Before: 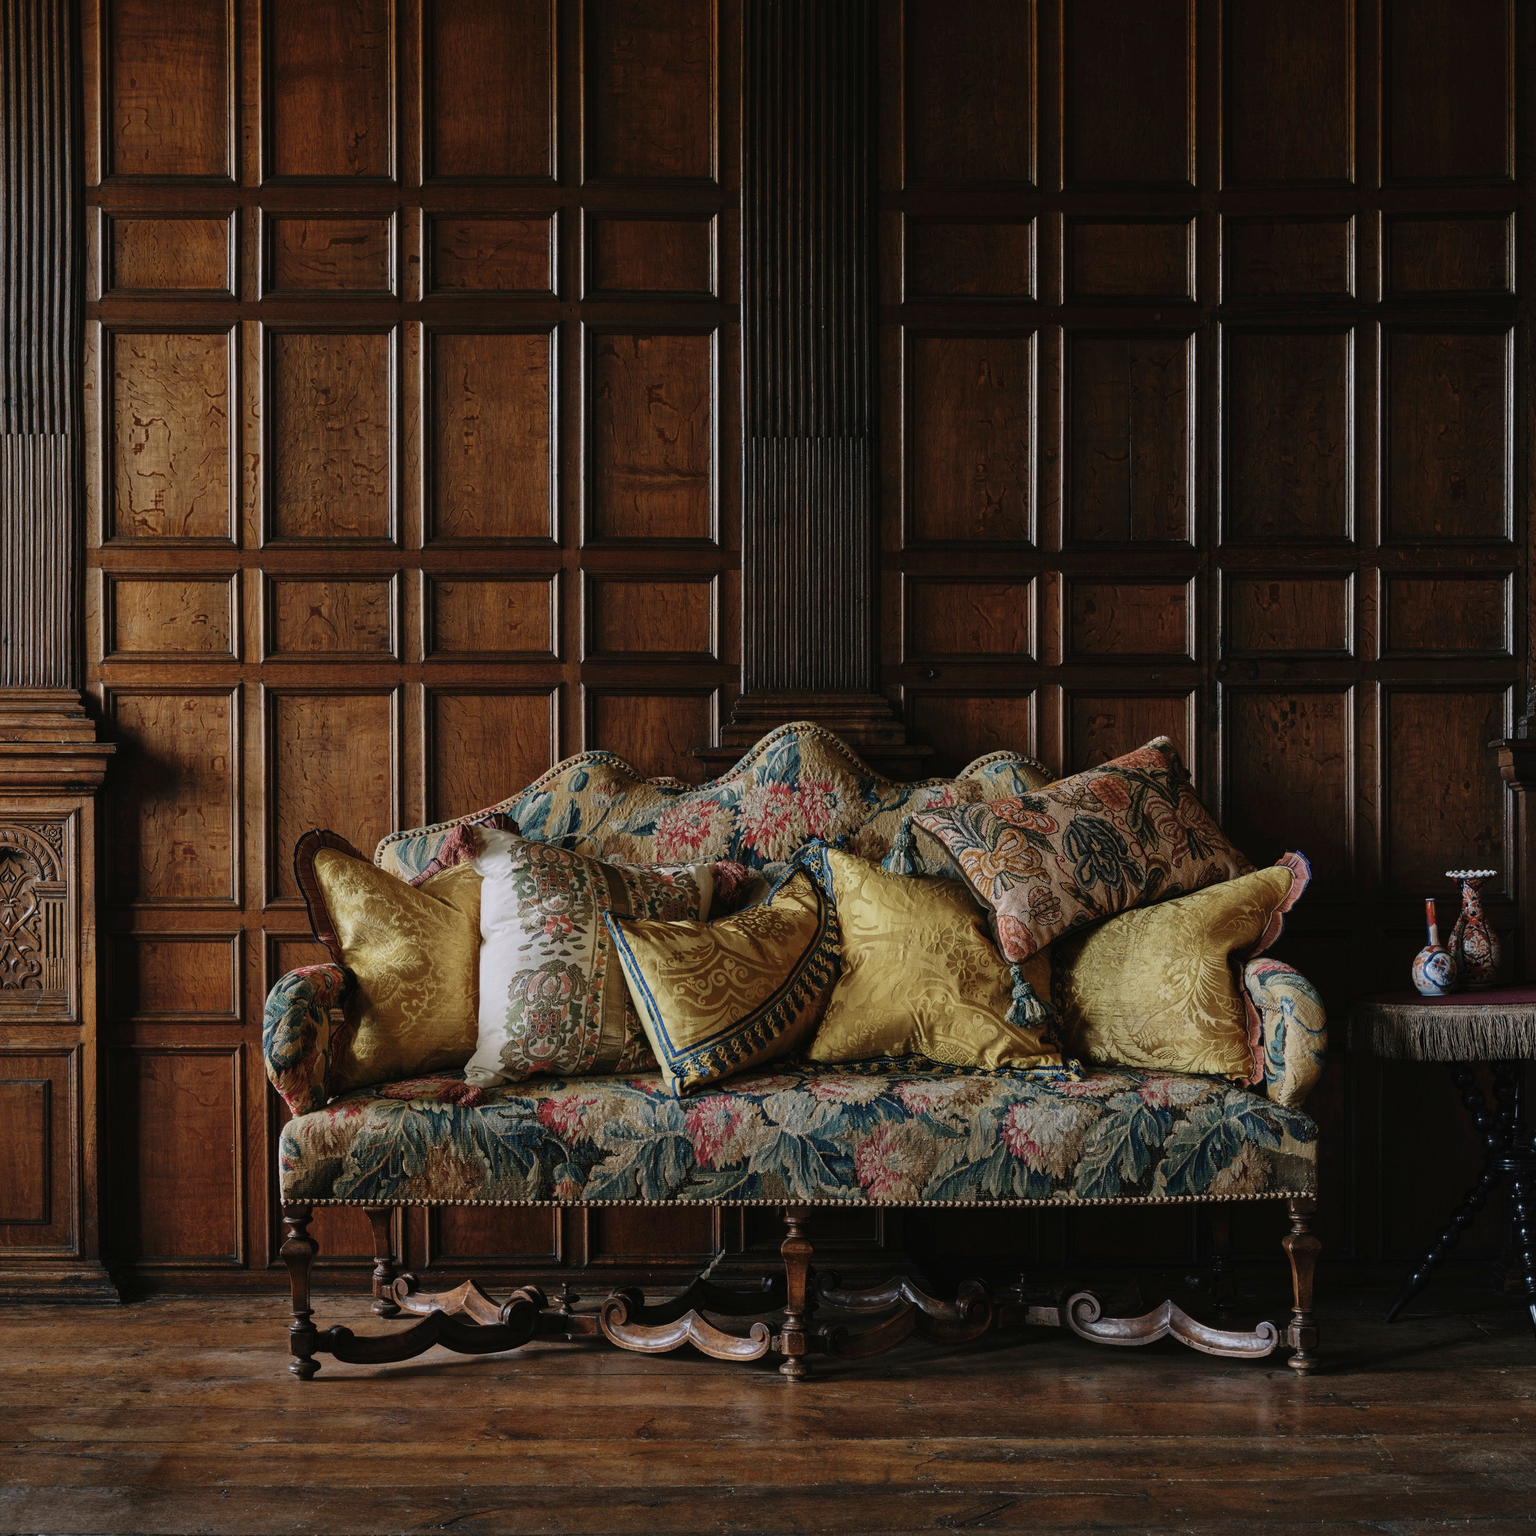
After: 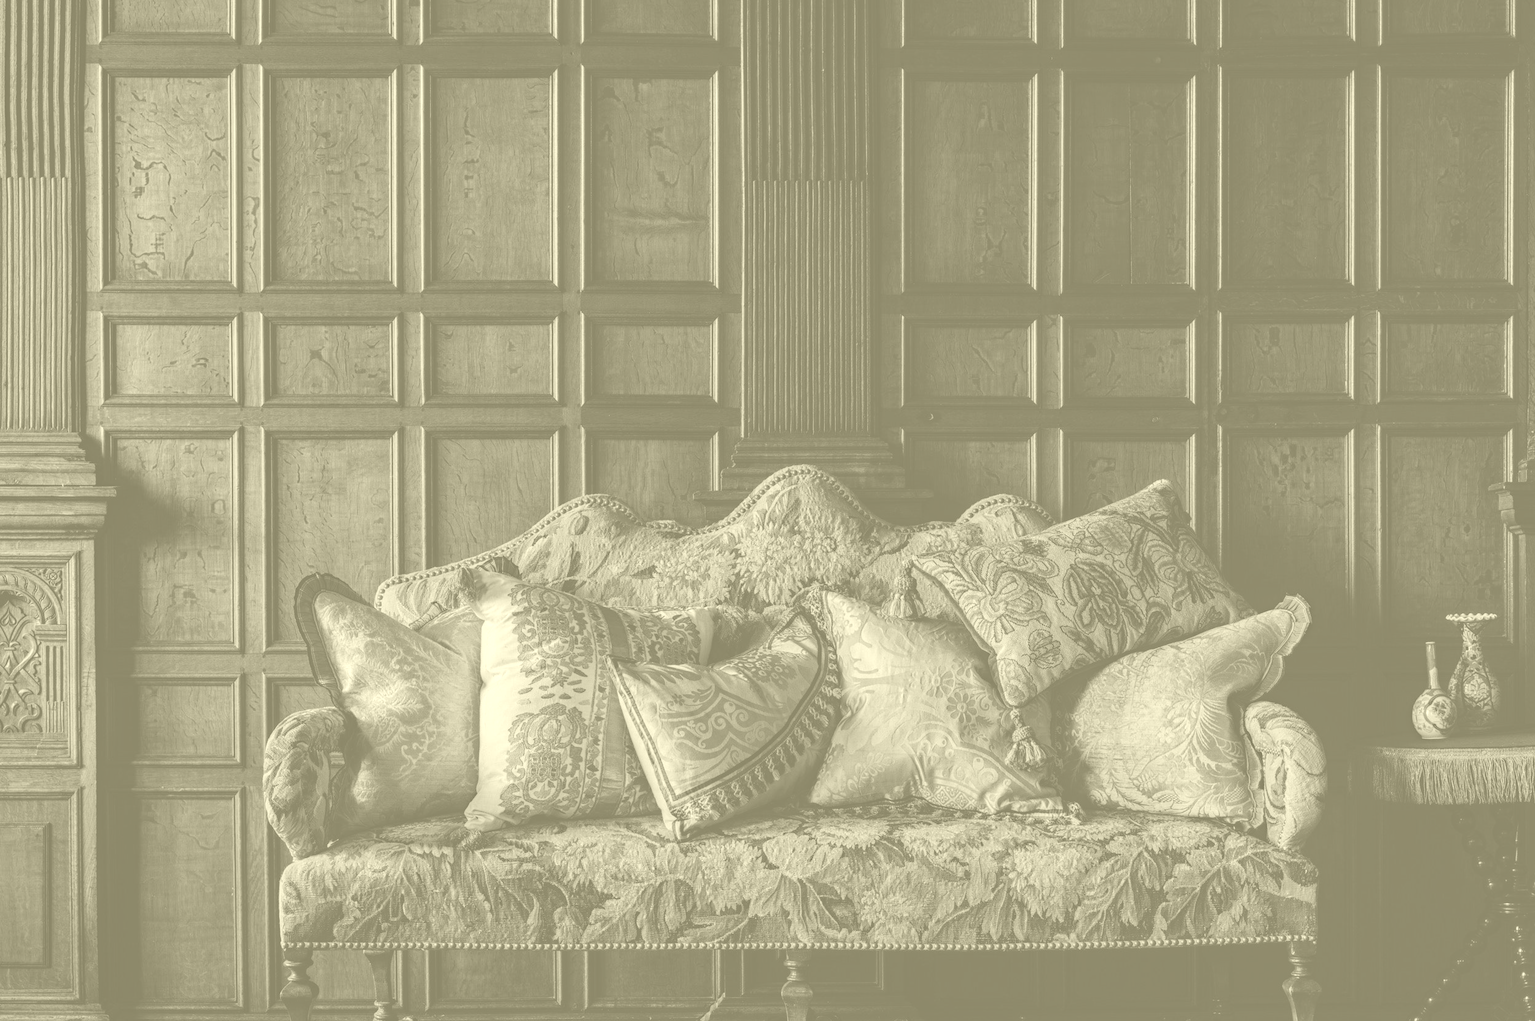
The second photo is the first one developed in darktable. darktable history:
crop: top 16.727%, bottom 16.727%
local contrast: on, module defaults
colorize: hue 43.2°, saturation 40%, version 1
haze removal: strength 0.29, distance 0.25, compatibility mode true, adaptive false
